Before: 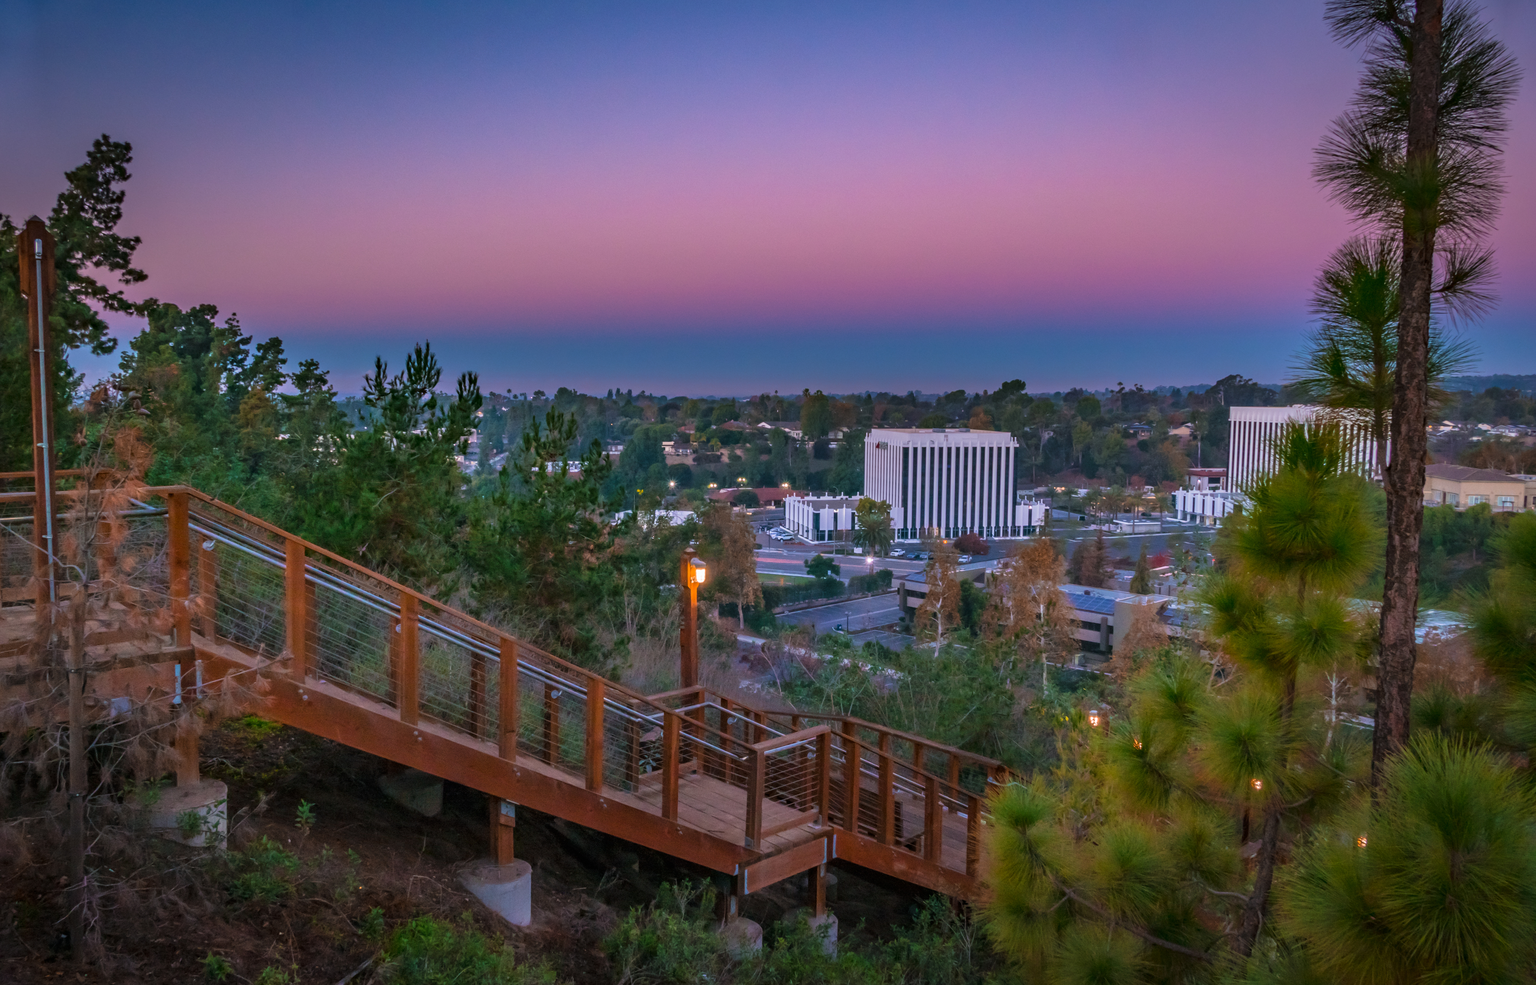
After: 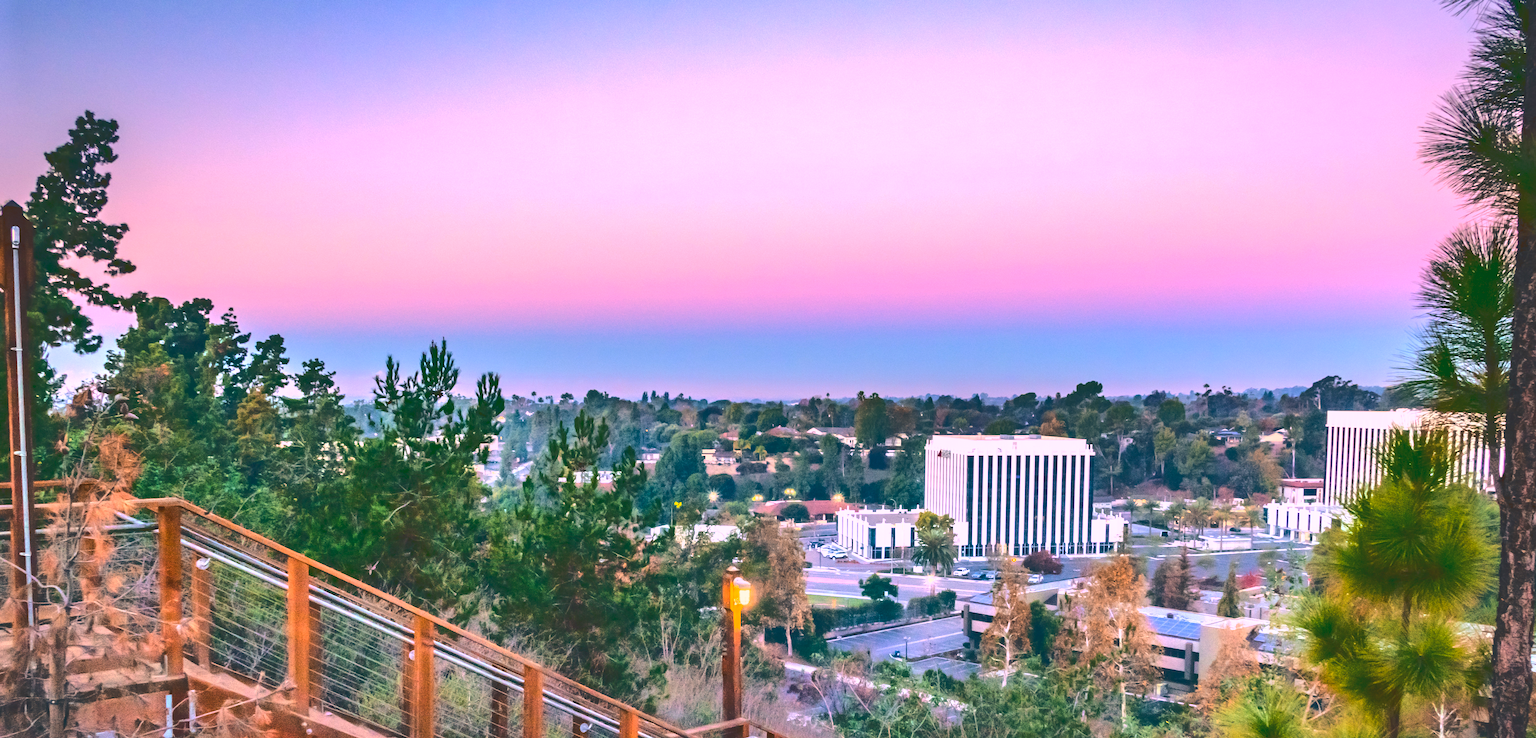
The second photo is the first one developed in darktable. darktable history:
contrast brightness saturation: contrast 0.078, saturation 0.017
exposure: black level correction 0, exposure 1.029 EV, compensate exposure bias true, compensate highlight preservation false
crop: left 1.614%, top 3.45%, right 7.537%, bottom 28.438%
base curve: curves: ch0 [(0, 0.024) (0.055, 0.065) (0.121, 0.166) (0.236, 0.319) (0.693, 0.726) (1, 1)], preserve colors average RGB
color correction: highlights a* 10.3, highlights b* 14.6, shadows a* -9.85, shadows b* -14.84
shadows and highlights: radius 335.91, shadows 63.79, highlights 4.88, compress 87.65%, soften with gaussian
tone equalizer: -8 EV -0.771 EV, -7 EV -0.706 EV, -6 EV -0.614 EV, -5 EV -0.376 EV, -3 EV 0.398 EV, -2 EV 0.6 EV, -1 EV 0.681 EV, +0 EV 0.719 EV, edges refinement/feathering 500, mask exposure compensation -1.57 EV, preserve details no
